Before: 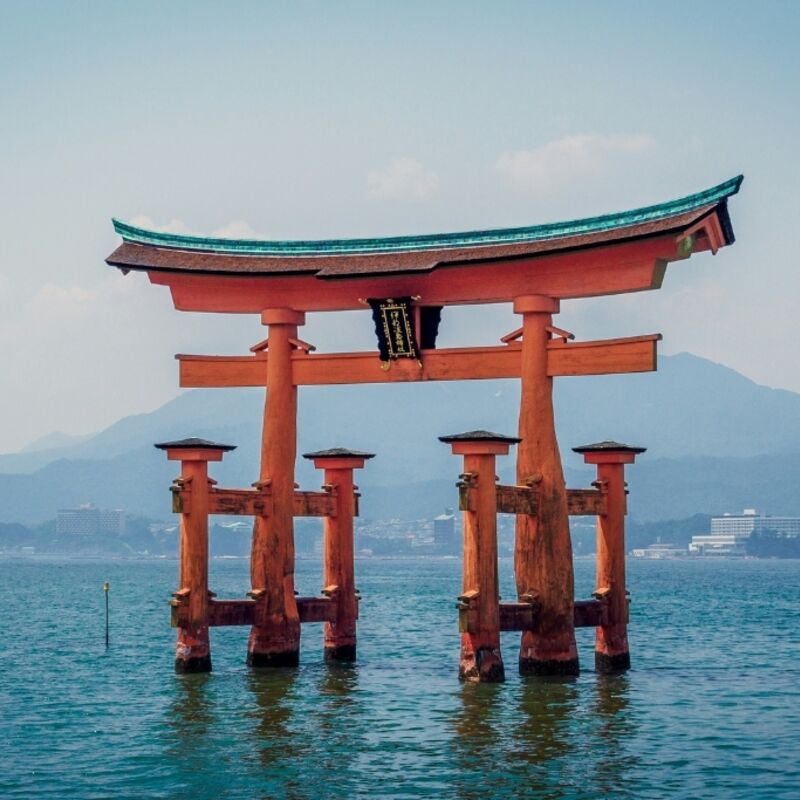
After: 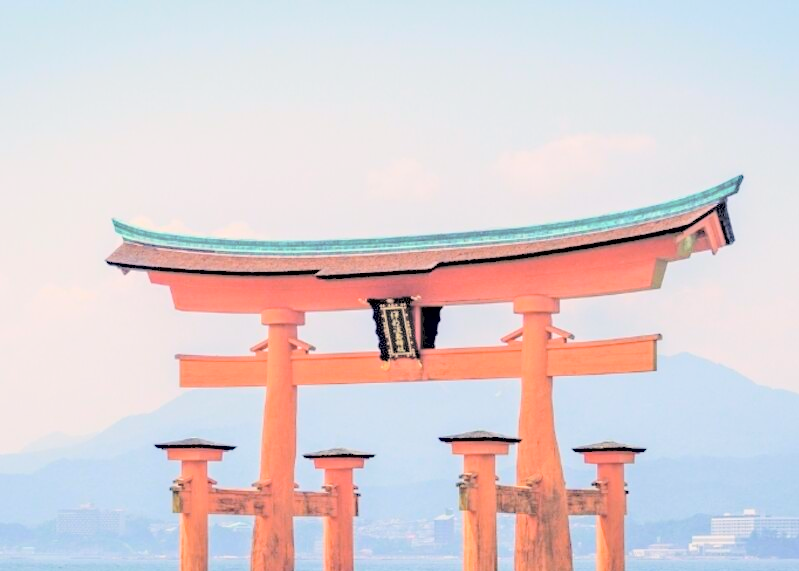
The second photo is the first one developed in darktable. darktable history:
white balance: emerald 1
color correction: highlights a* 5.81, highlights b* 4.84
contrast brightness saturation: brightness 1
crop: bottom 28.576%
haze removal: compatibility mode true, adaptive false
